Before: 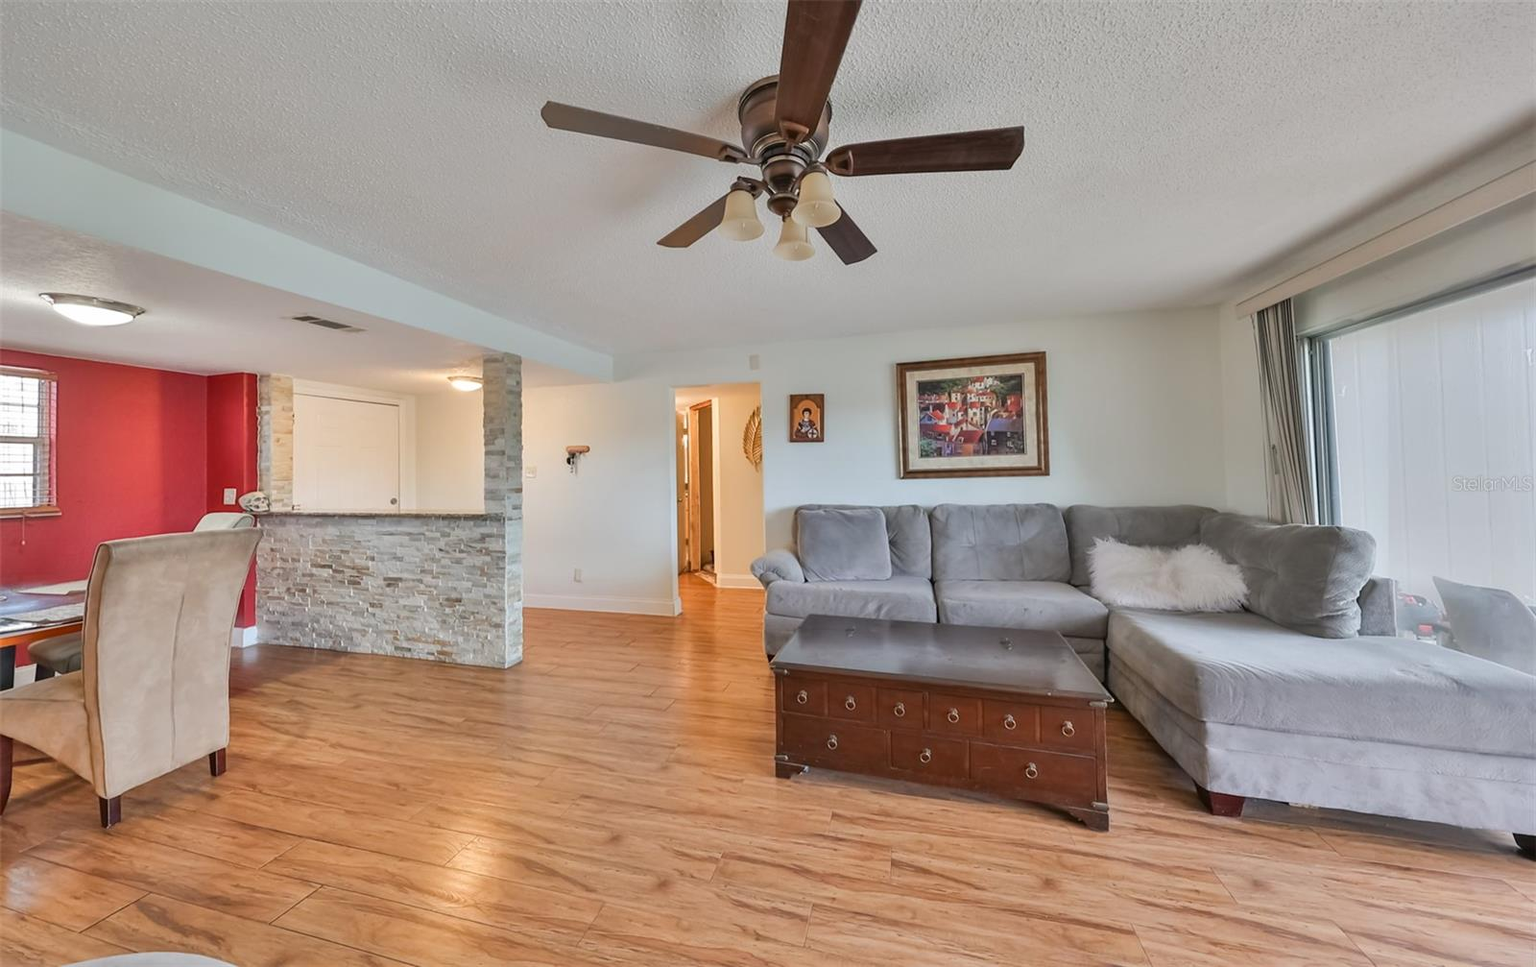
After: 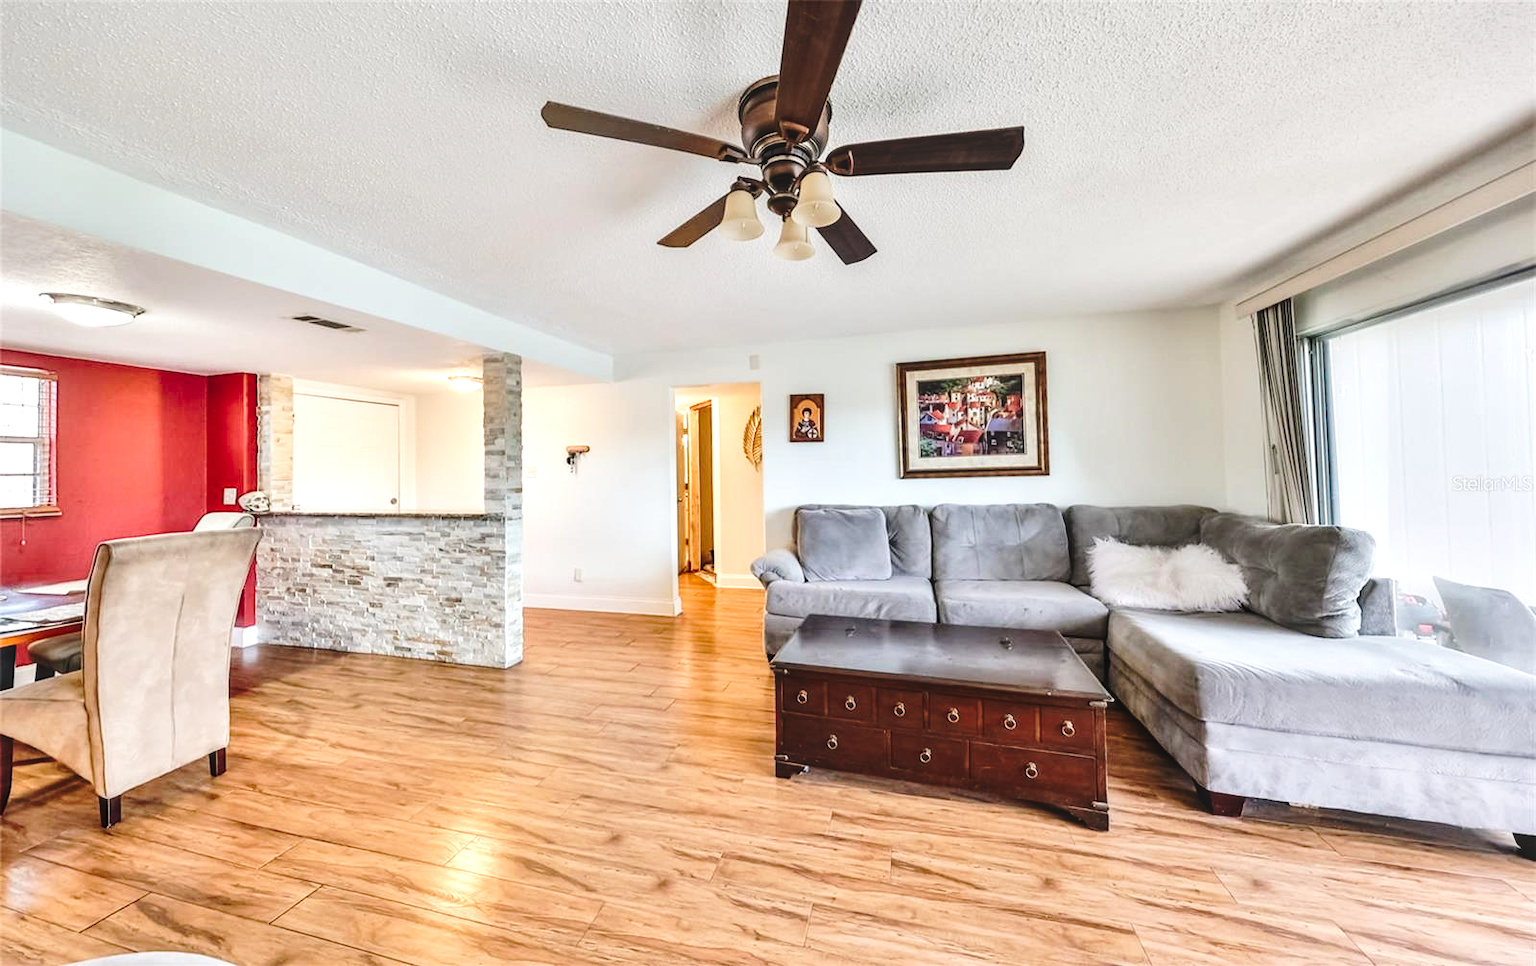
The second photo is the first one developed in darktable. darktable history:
tone curve: curves: ch0 [(0, 0) (0.003, 0.072) (0.011, 0.073) (0.025, 0.072) (0.044, 0.076) (0.069, 0.089) (0.1, 0.103) (0.136, 0.123) (0.177, 0.158) (0.224, 0.21) (0.277, 0.275) (0.335, 0.372) (0.399, 0.463) (0.468, 0.556) (0.543, 0.633) (0.623, 0.712) (0.709, 0.795) (0.801, 0.869) (0.898, 0.942) (1, 1)], preserve colors none
local contrast: on, module defaults
velvia: strength 10%
exposure: black level correction 0.001, compensate highlight preservation false
tone equalizer: -8 EV -0.75 EV, -7 EV -0.7 EV, -6 EV -0.6 EV, -5 EV -0.4 EV, -3 EV 0.4 EV, -2 EV 0.6 EV, -1 EV 0.7 EV, +0 EV 0.75 EV, edges refinement/feathering 500, mask exposure compensation -1.57 EV, preserve details no
